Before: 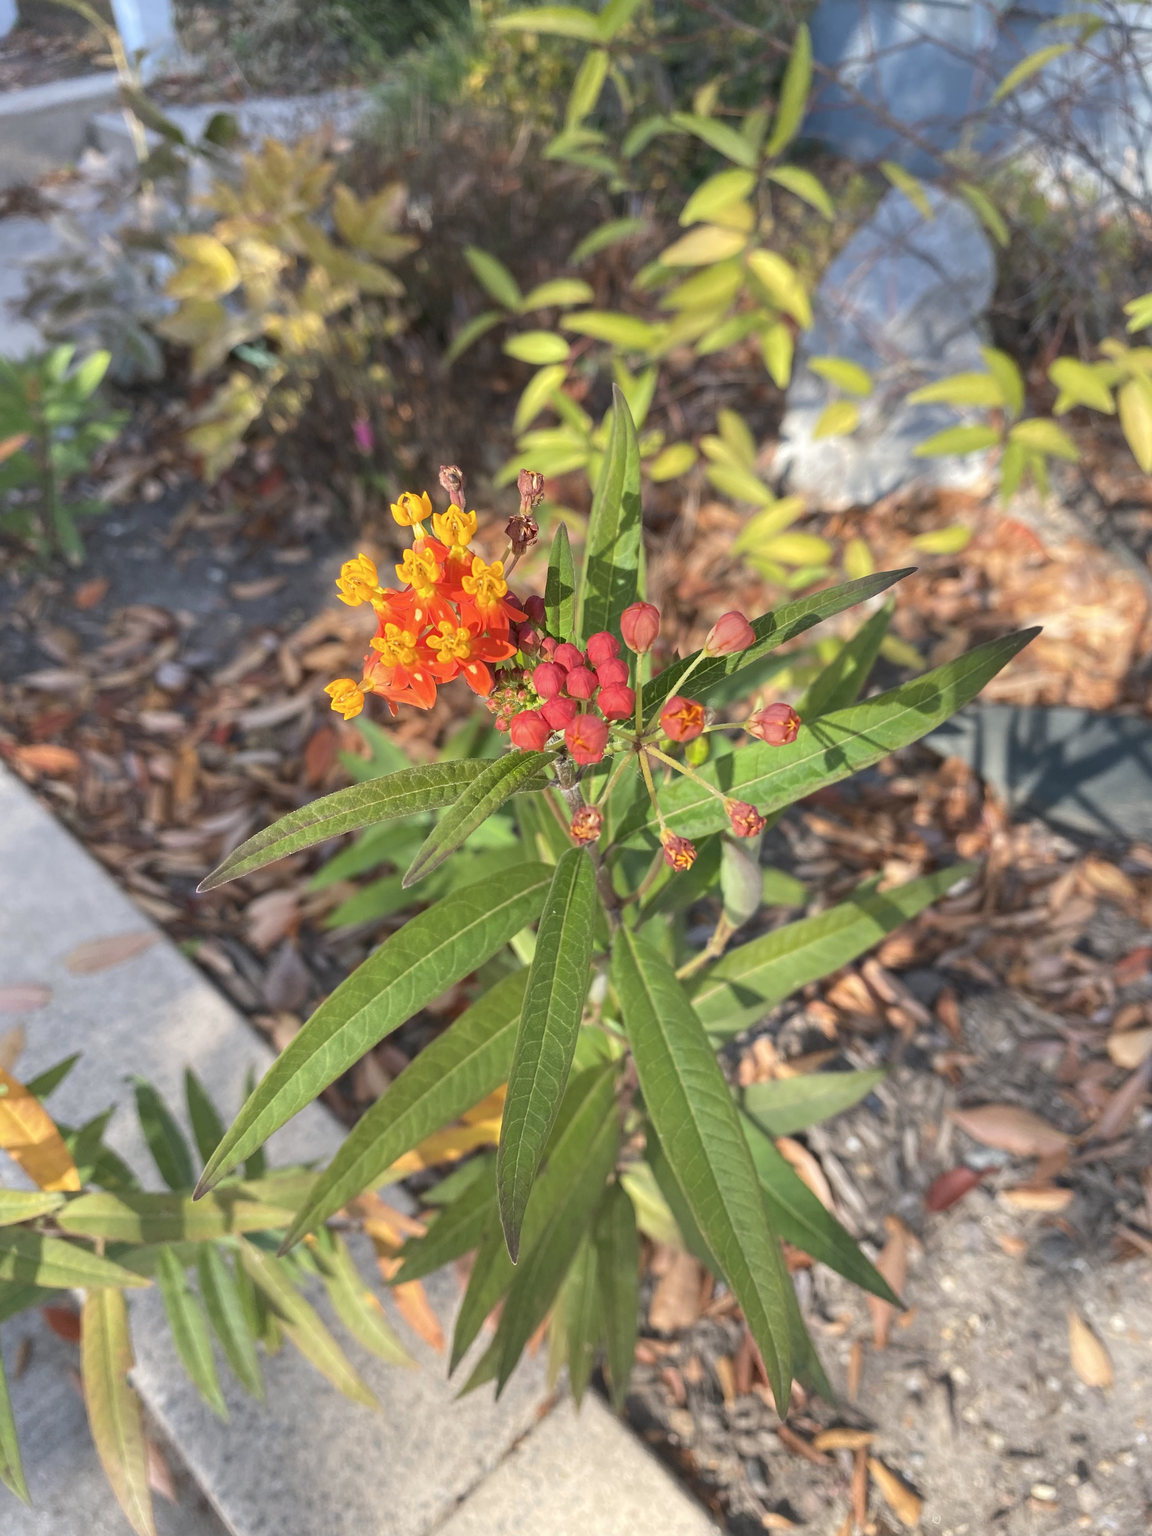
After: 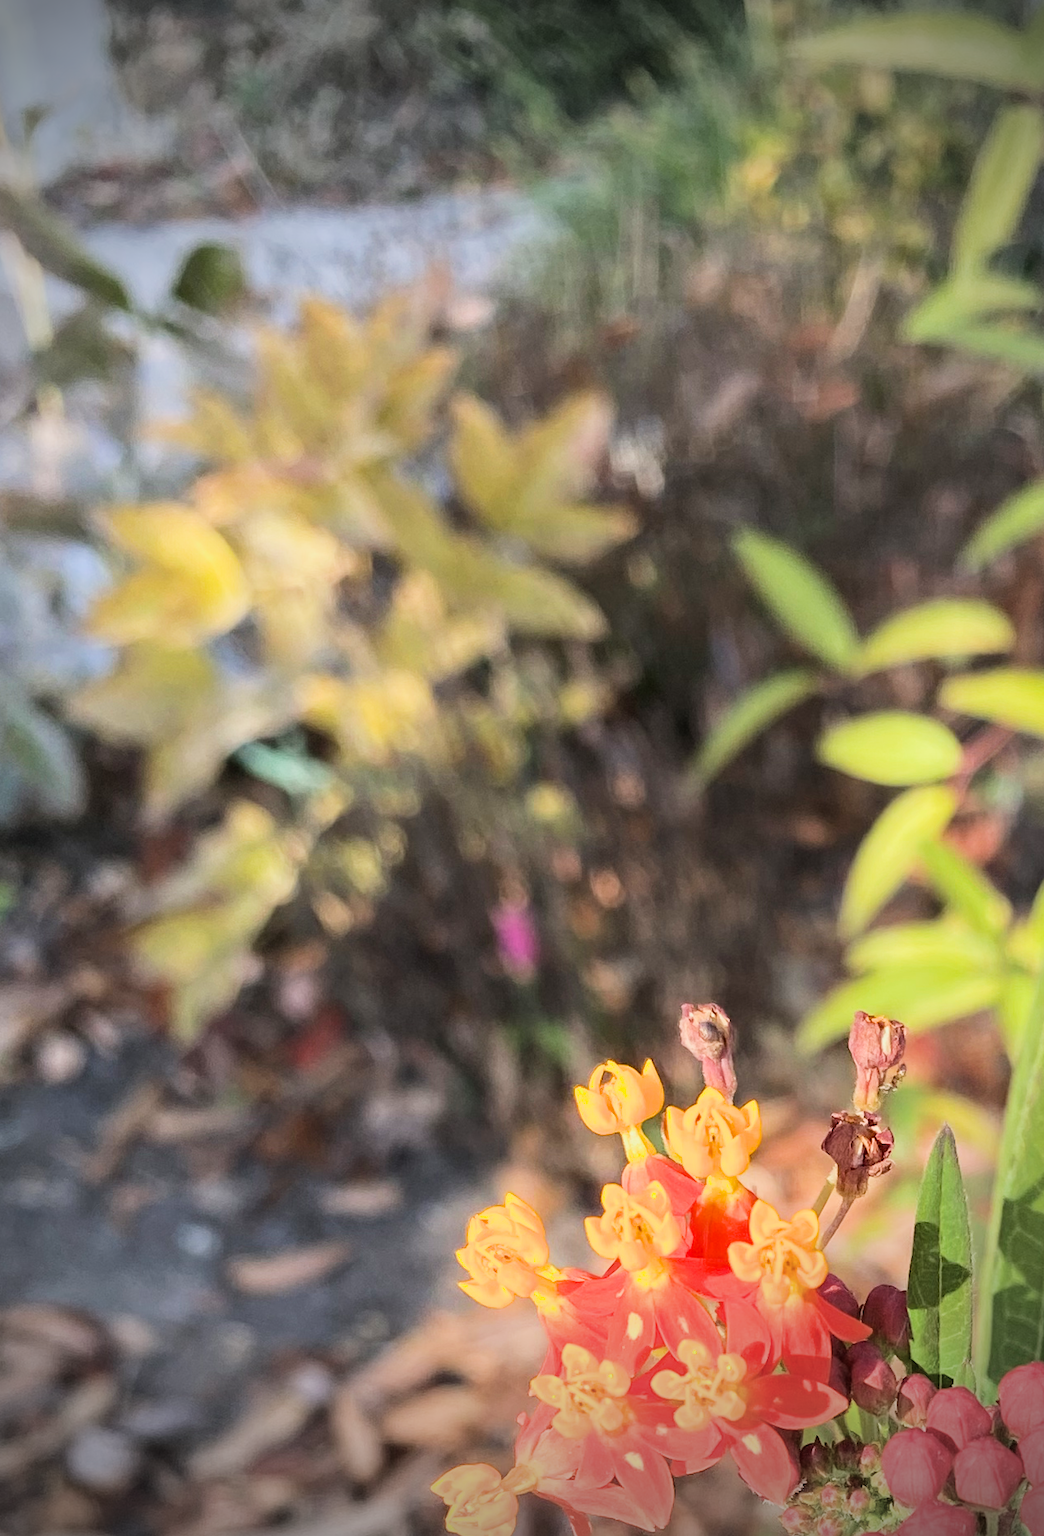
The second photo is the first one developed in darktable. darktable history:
exposure: exposure 0.64 EV, compensate highlight preservation false
vignetting: fall-off start 75%, brightness -0.692, width/height ratio 1.084
filmic rgb: black relative exposure -7.5 EV, white relative exposure 5 EV, hardness 3.31, contrast 1.3, contrast in shadows safe
crop and rotate: left 10.817%, top 0.062%, right 47.194%, bottom 53.626%
